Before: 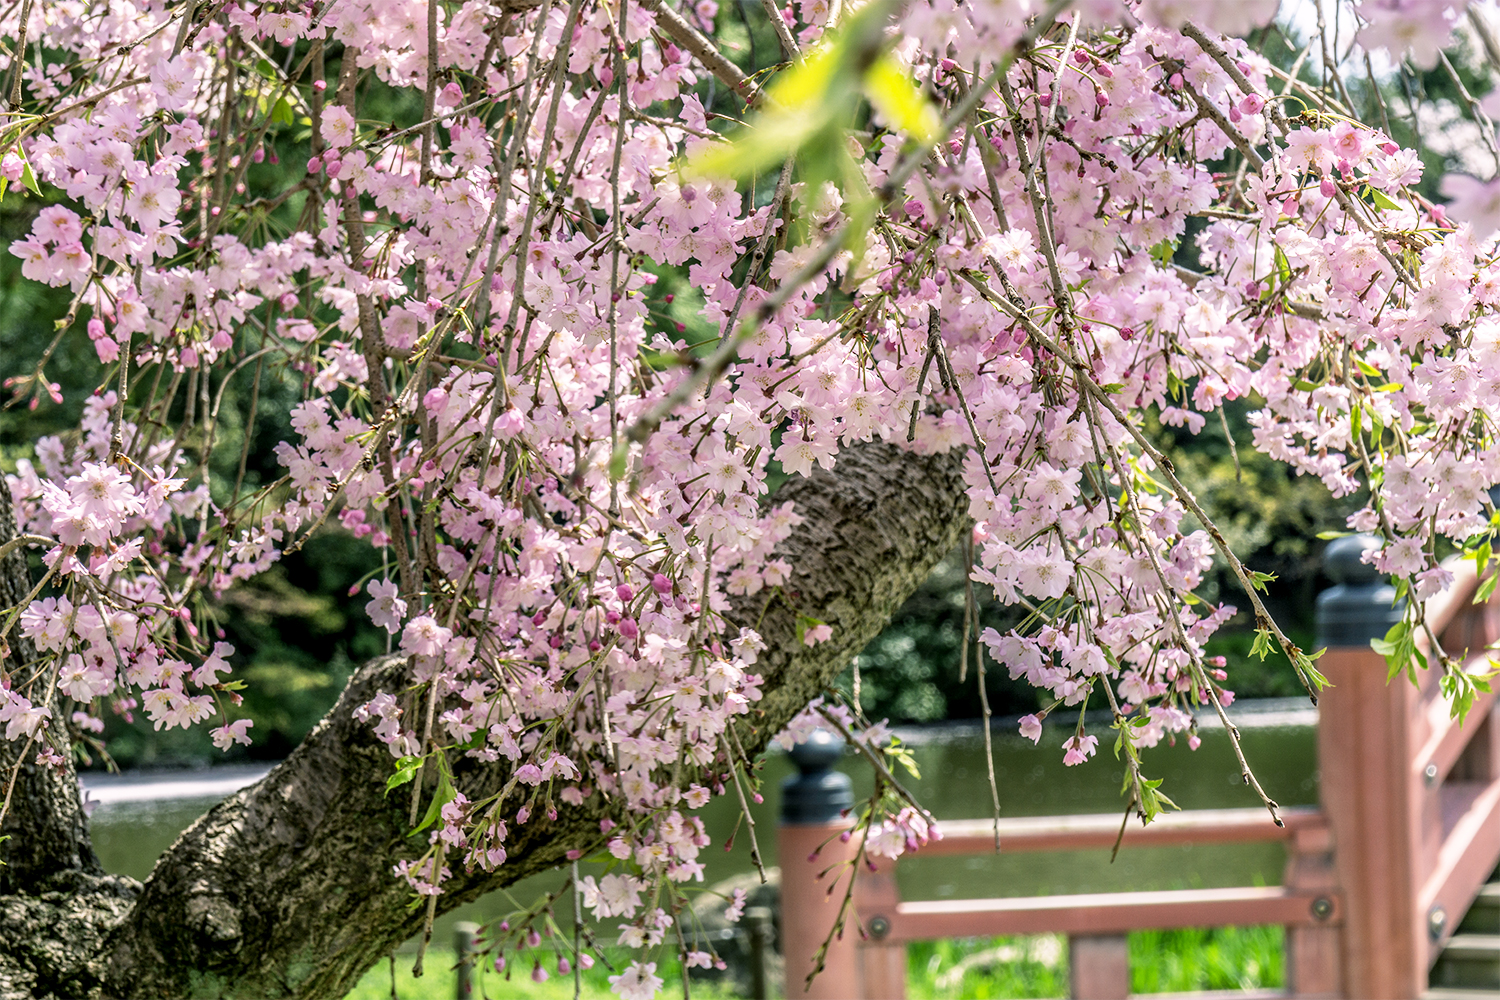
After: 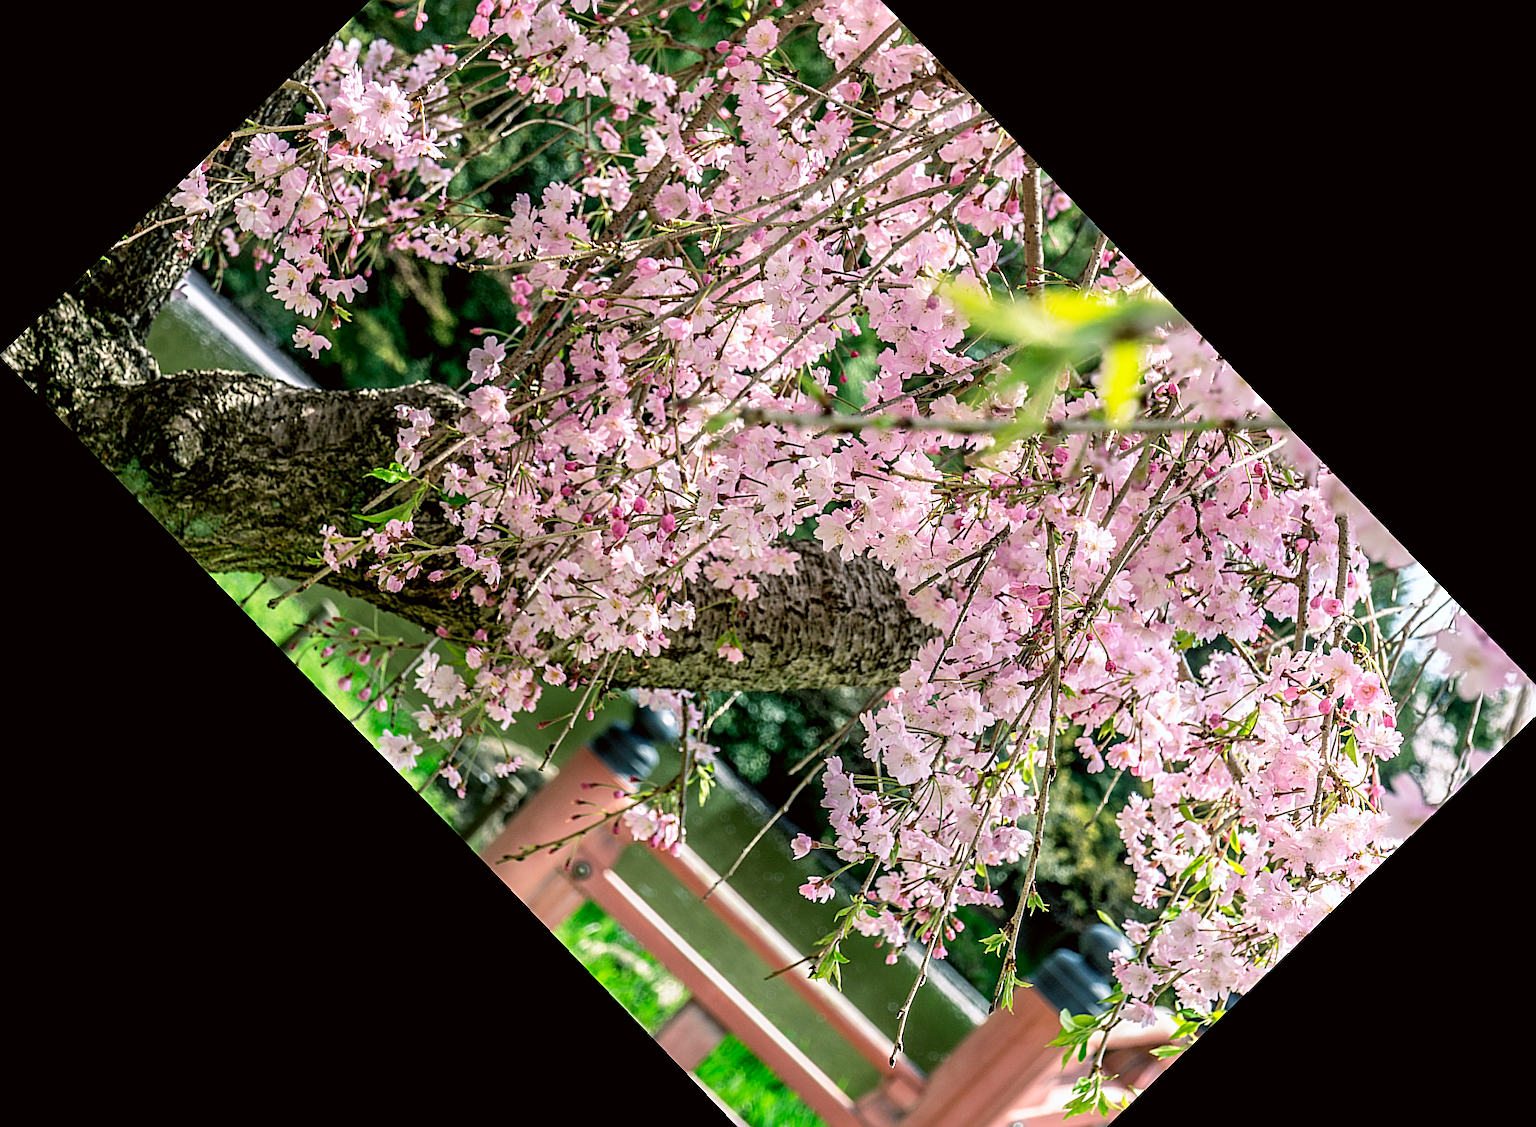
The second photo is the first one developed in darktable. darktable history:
color correction: highlights a* -2.73, highlights b* -2.09, shadows a* 2.41, shadows b* 2.73
crop and rotate: angle -46.26°, top 16.234%, right 0.912%, bottom 11.704%
sharpen: on, module defaults
